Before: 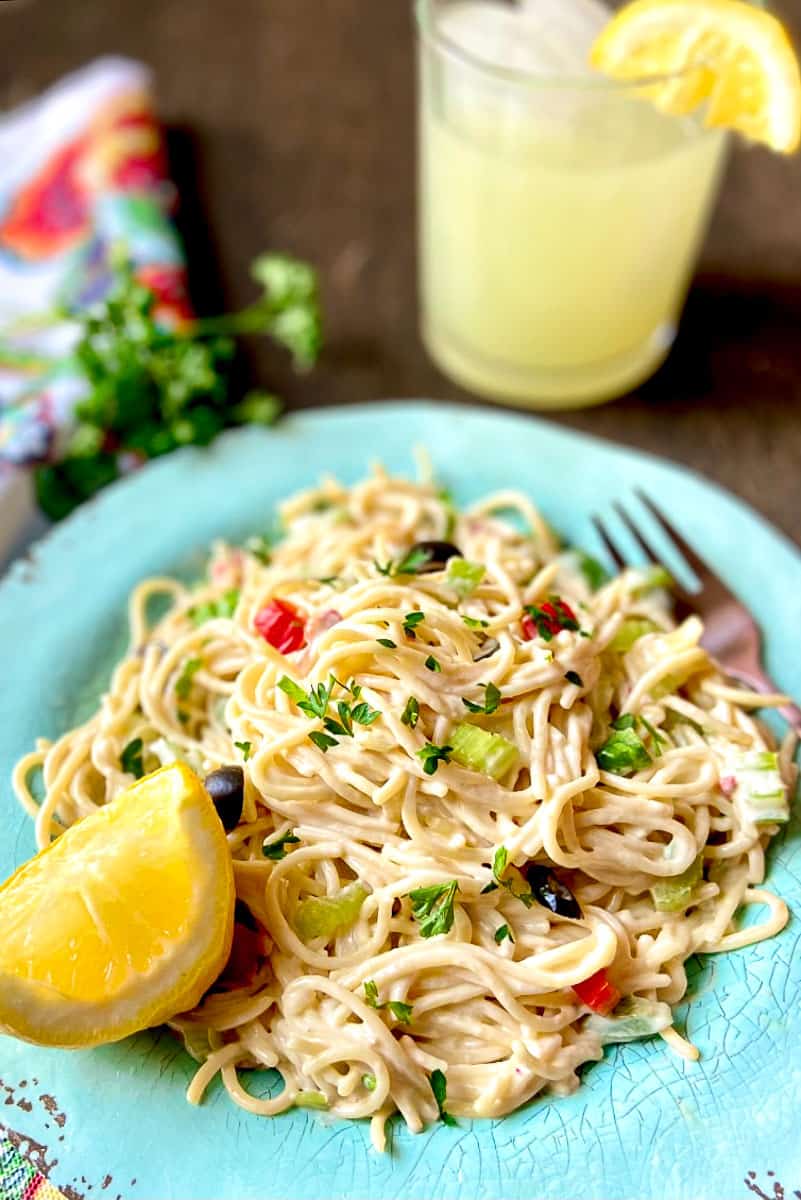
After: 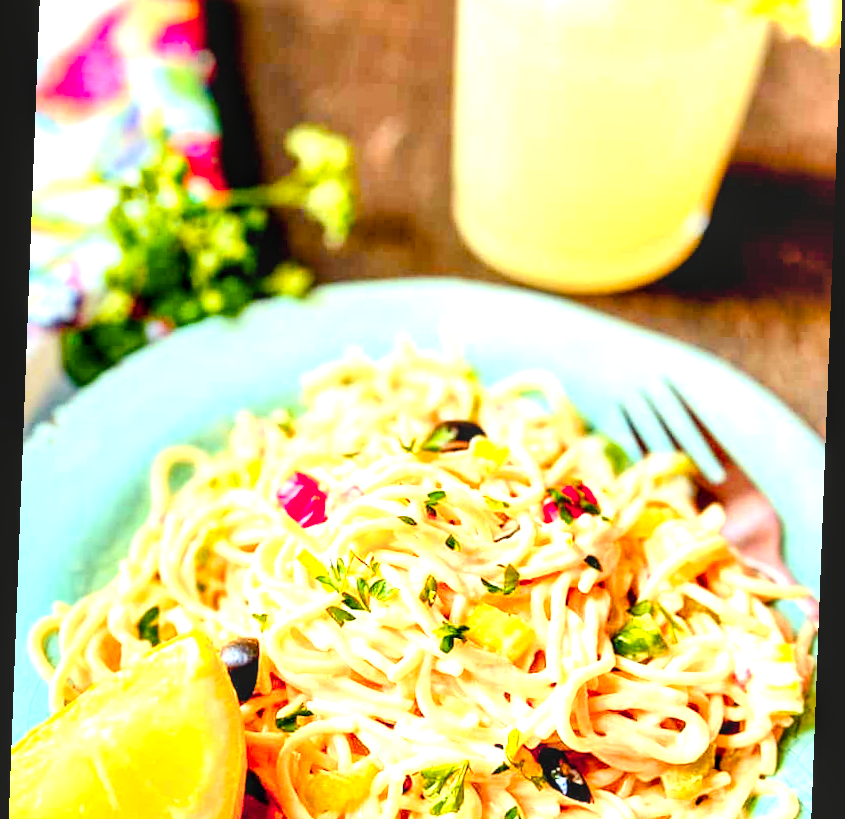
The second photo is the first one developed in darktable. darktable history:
local contrast: detail 130%
color correction: highlights a* -4.28, highlights b* 6.53
exposure: black level correction 0, exposure 1.45 EV, compensate exposure bias true, compensate highlight preservation false
rotate and perspective: rotation 2.17°, automatic cropping off
color balance rgb: perceptual saturation grading › global saturation 20%, perceptual saturation grading › highlights -25%, perceptual saturation grading › shadows 25%
color zones: curves: ch1 [(0.239, 0.552) (0.75, 0.5)]; ch2 [(0.25, 0.462) (0.749, 0.457)], mix 25.94%
tone curve: curves: ch0 [(0, 0) (0.004, 0.001) (0.133, 0.112) (0.325, 0.362) (0.832, 0.893) (1, 1)], color space Lab, linked channels, preserve colors none
crop: top 11.166%, bottom 22.168%
